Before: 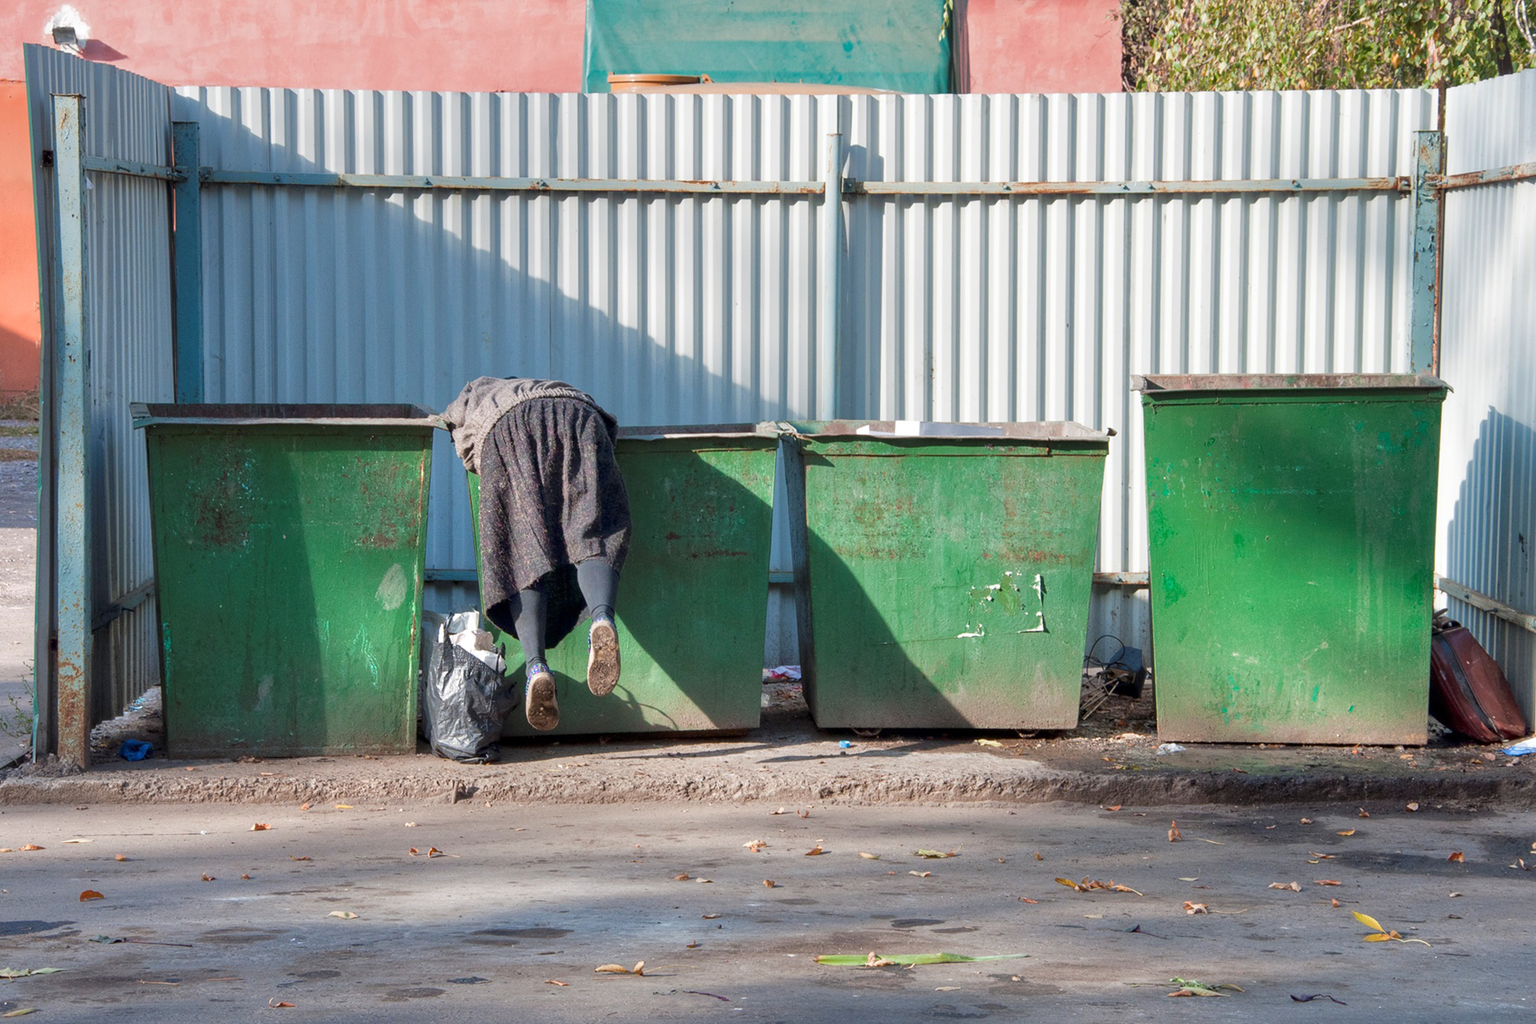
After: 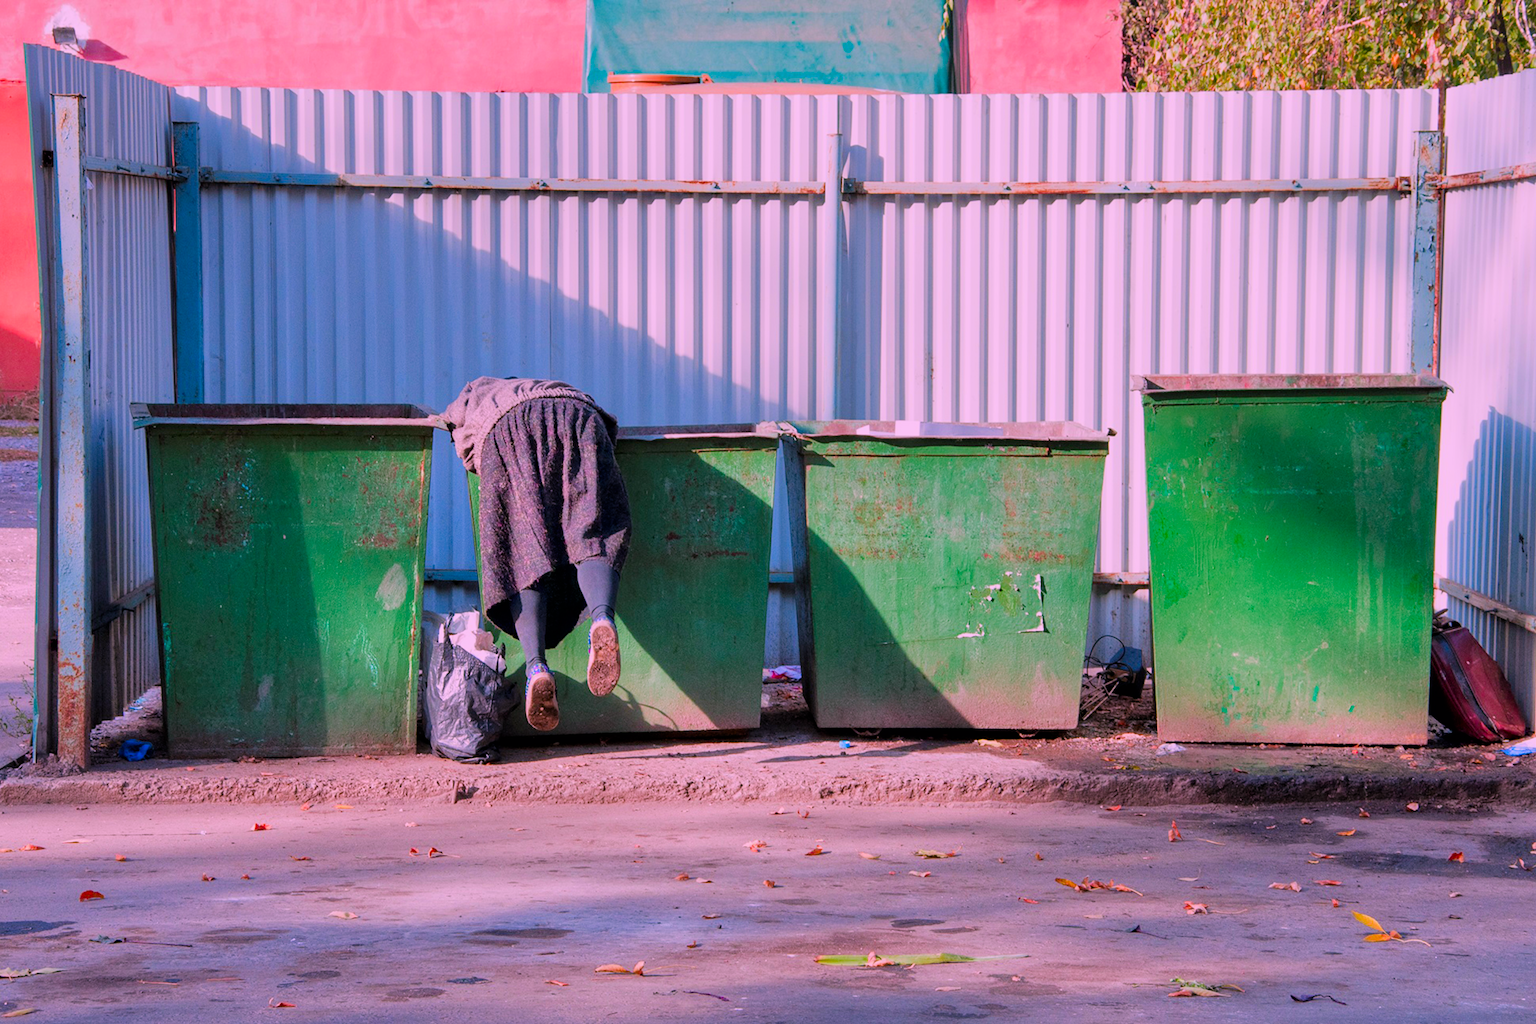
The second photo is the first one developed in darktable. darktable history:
filmic rgb: black relative exposure -7.65 EV, white relative exposure 4.56 EV, hardness 3.61
color correction: highlights a* 18.85, highlights b* -12.05, saturation 1.68
